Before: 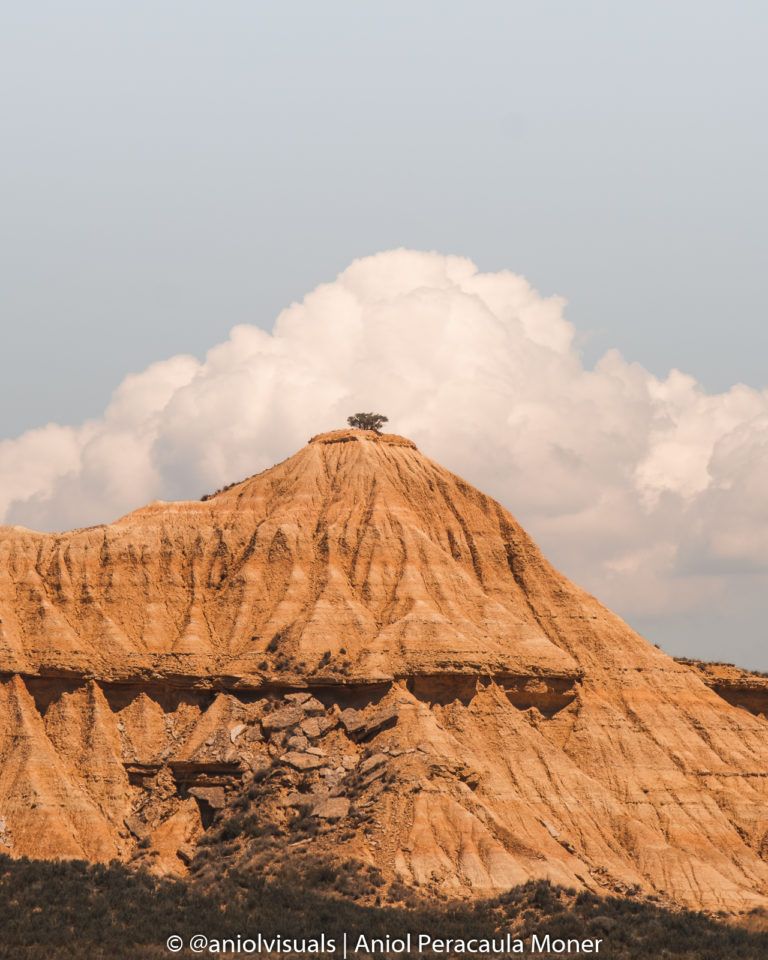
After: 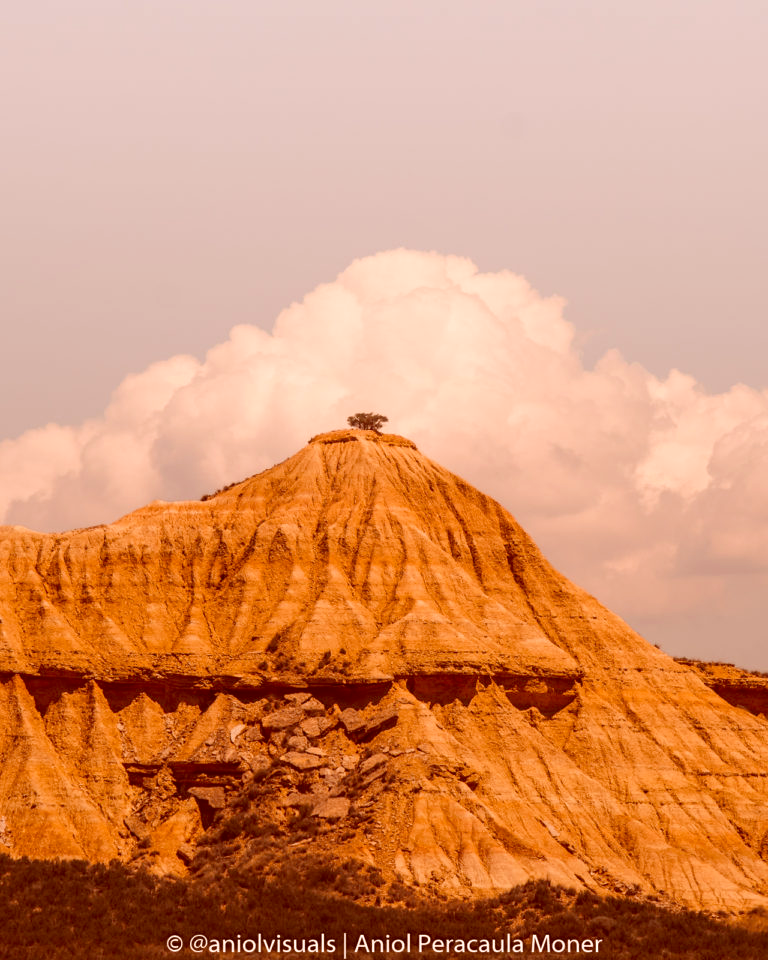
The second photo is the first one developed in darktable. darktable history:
color balance rgb: perceptual saturation grading › global saturation 25%, global vibrance 20%
color correction: highlights a* 9.03, highlights b* 8.71, shadows a* 40, shadows b* 40, saturation 0.8
